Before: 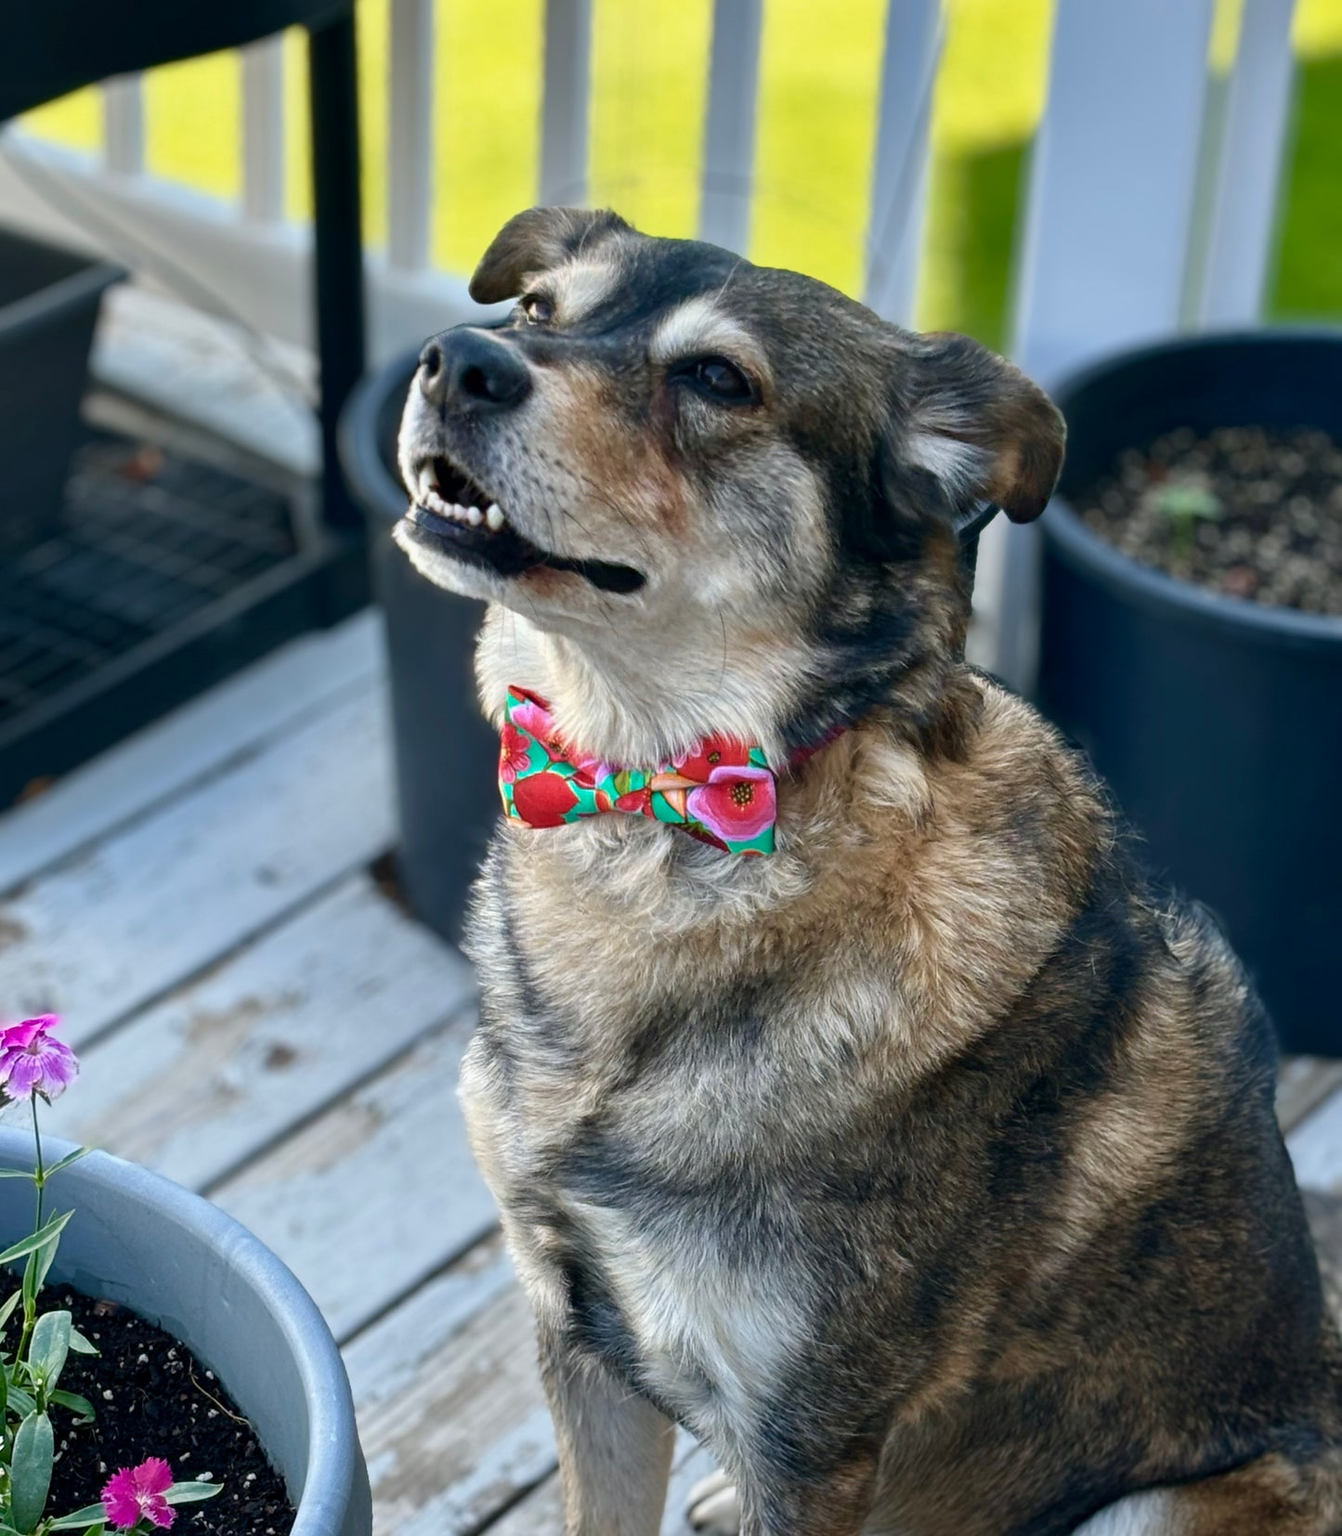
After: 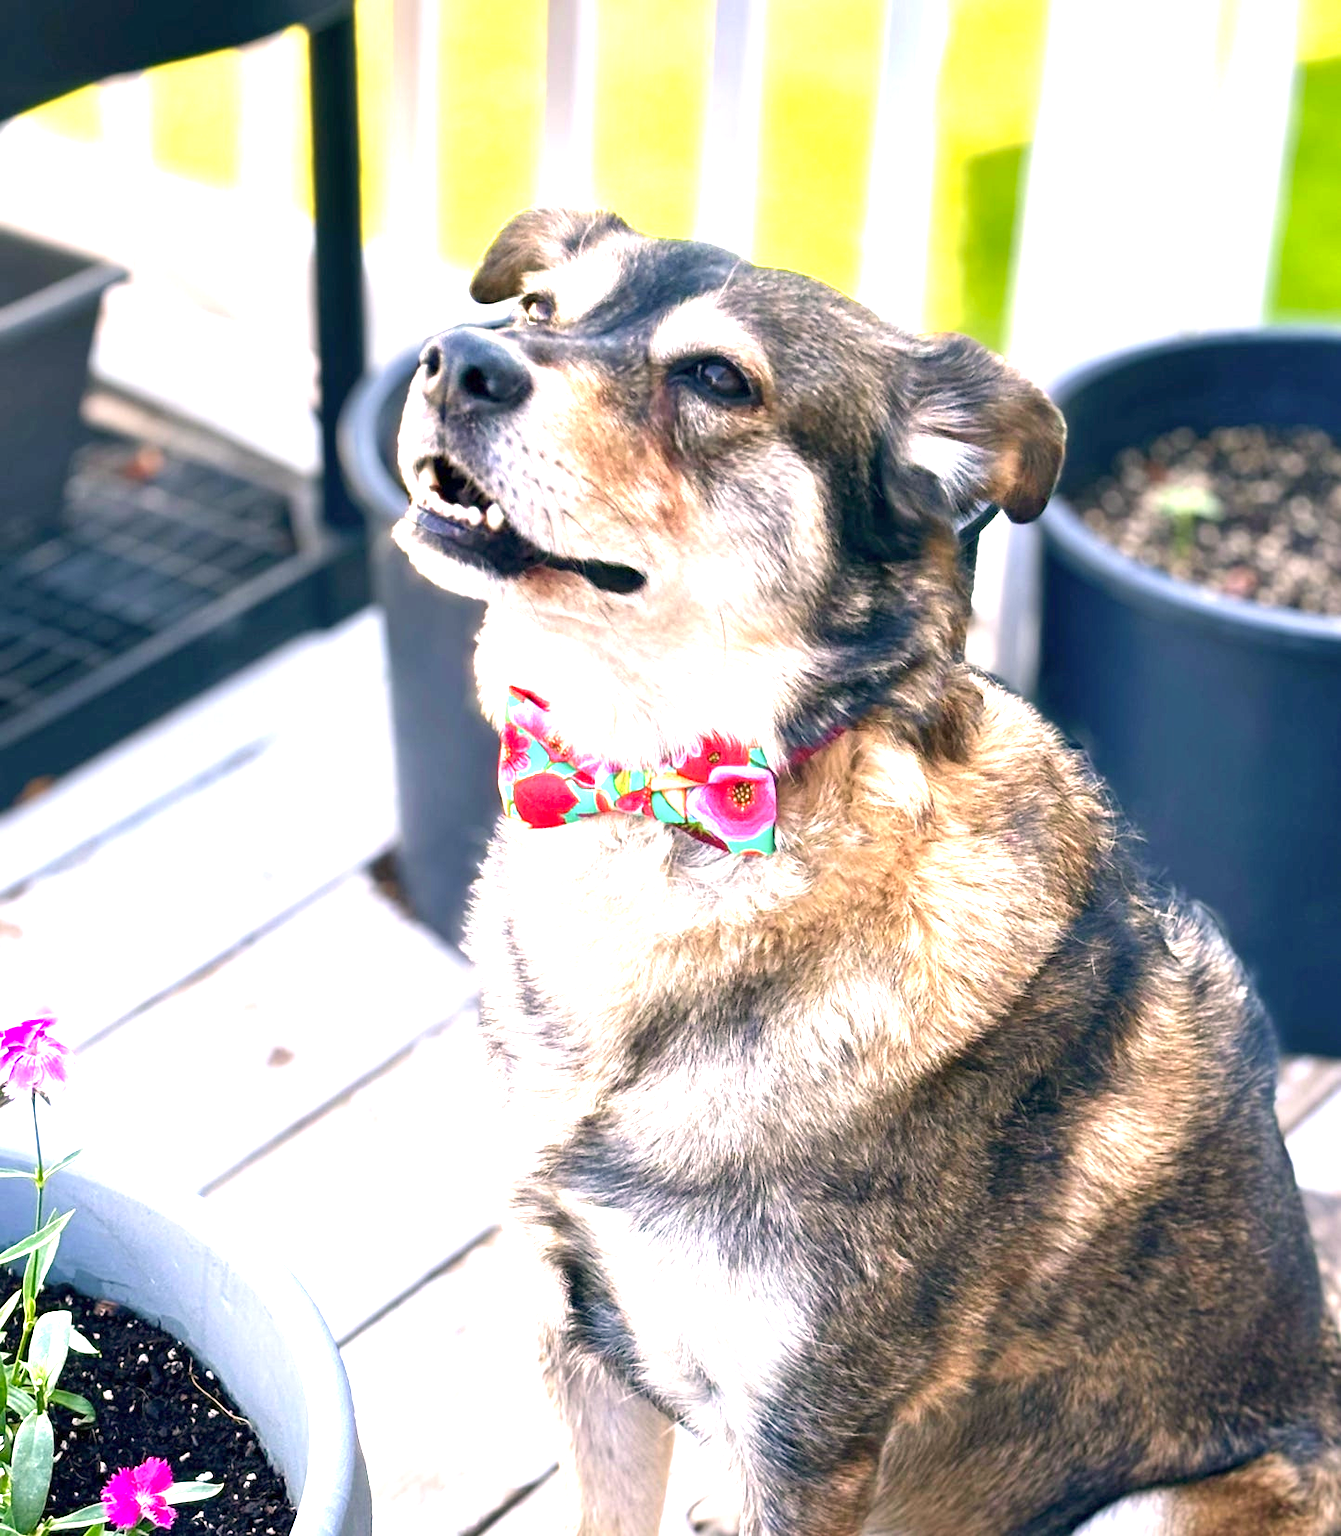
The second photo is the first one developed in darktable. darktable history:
color correction: highlights a* 12.23, highlights b* 5.41
exposure: exposure 2 EV, compensate exposure bias true, compensate highlight preservation false
